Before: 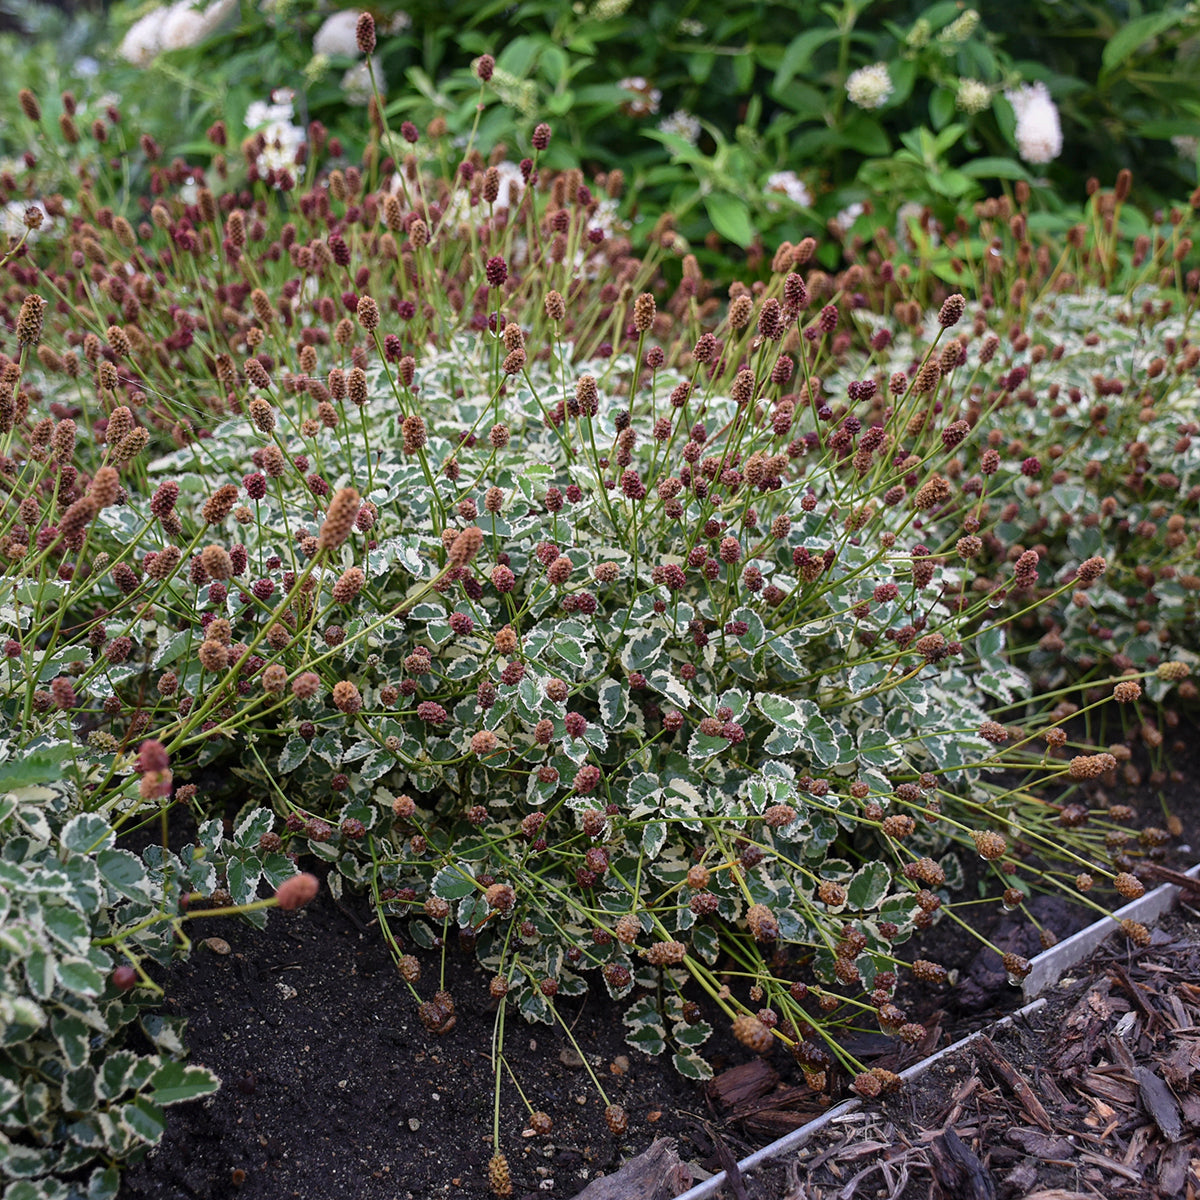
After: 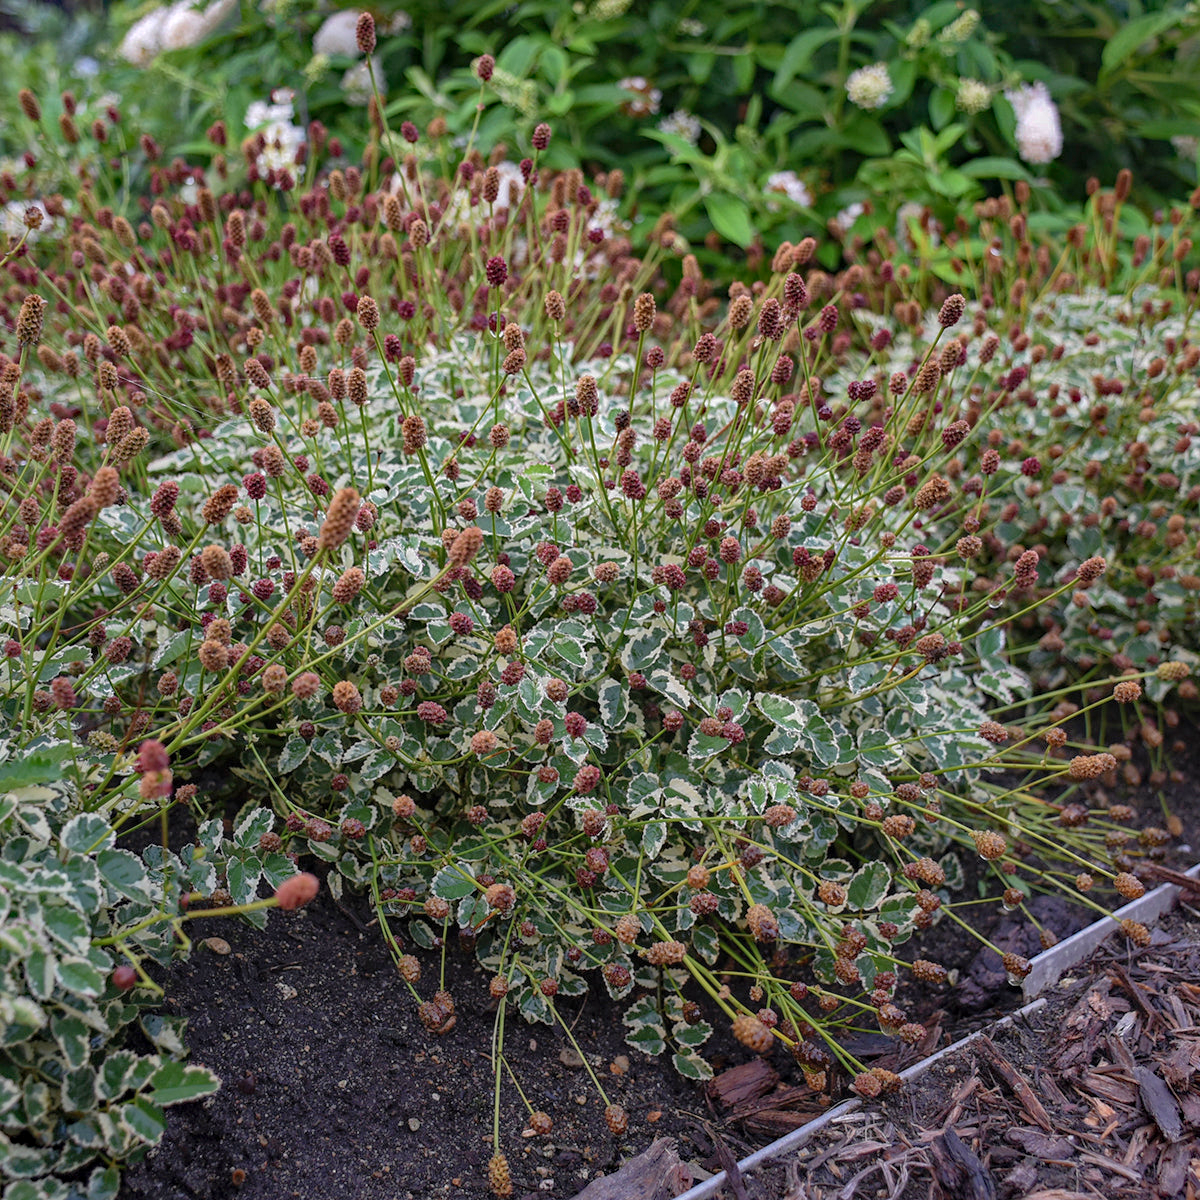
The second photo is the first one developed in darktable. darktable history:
local contrast: detail 110%
haze removal: compatibility mode true, adaptive false
shadows and highlights: on, module defaults
